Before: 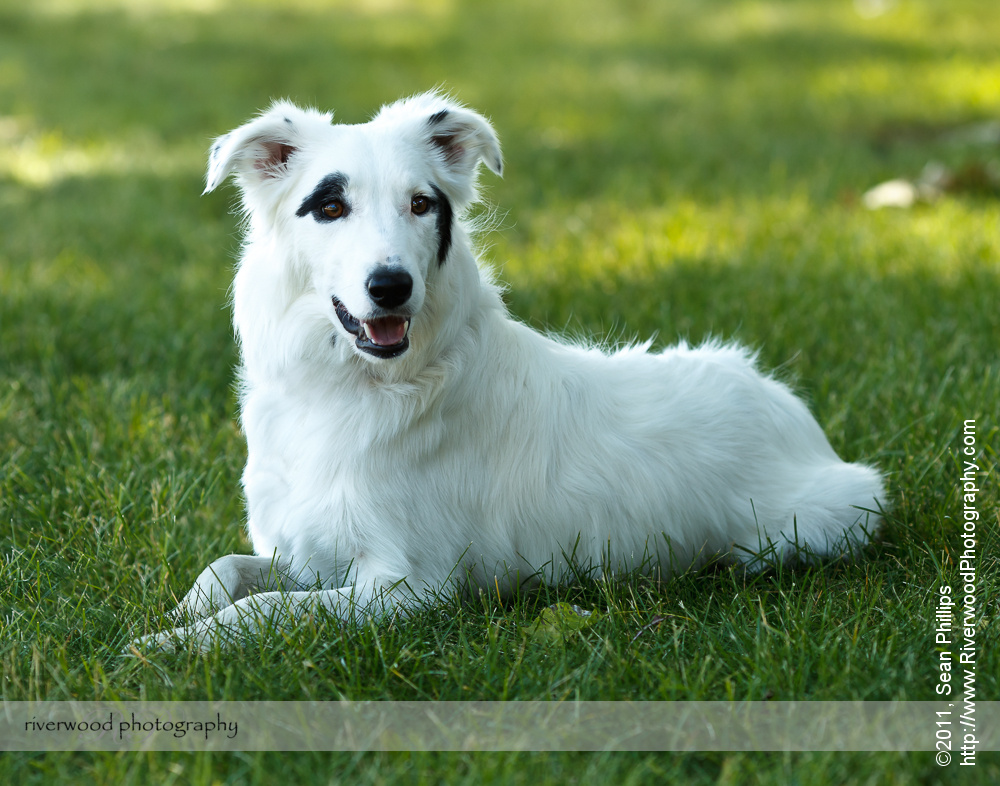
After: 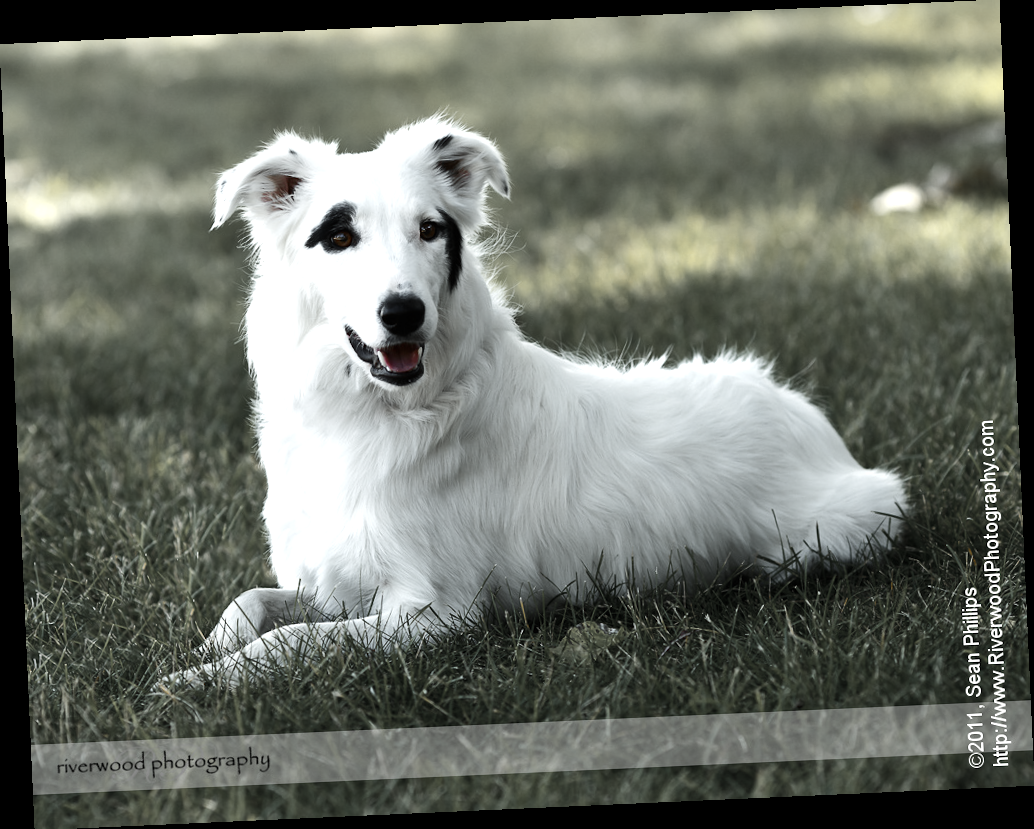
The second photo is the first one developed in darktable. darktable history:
exposure: black level correction 0, exposure 0.7 EV, compensate exposure bias true, compensate highlight preservation false
rotate and perspective: rotation -2.56°, automatic cropping off
color zones: curves: ch1 [(0, 0.638) (0.193, 0.442) (0.286, 0.15) (0.429, 0.14) (0.571, 0.142) (0.714, 0.154) (0.857, 0.175) (1, 0.638)]
tone equalizer: -8 EV -0.75 EV, -7 EV -0.7 EV, -6 EV -0.6 EV, -5 EV -0.4 EV, -3 EV 0.4 EV, -2 EV 0.6 EV, -1 EV 0.7 EV, +0 EV 0.75 EV, edges refinement/feathering 500, mask exposure compensation -1.57 EV, preserve details no
